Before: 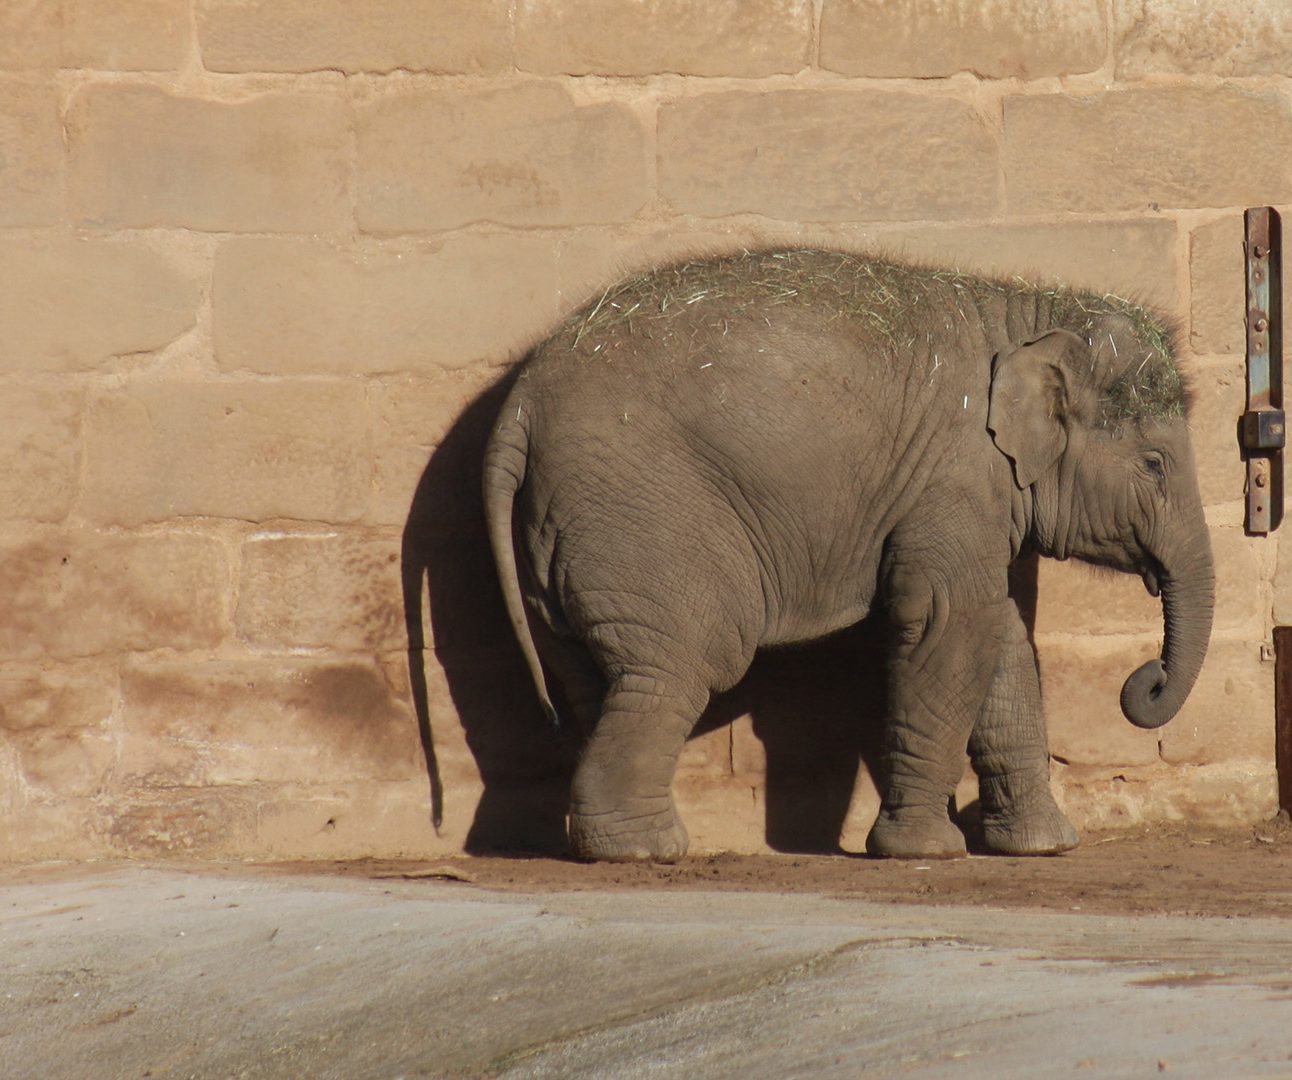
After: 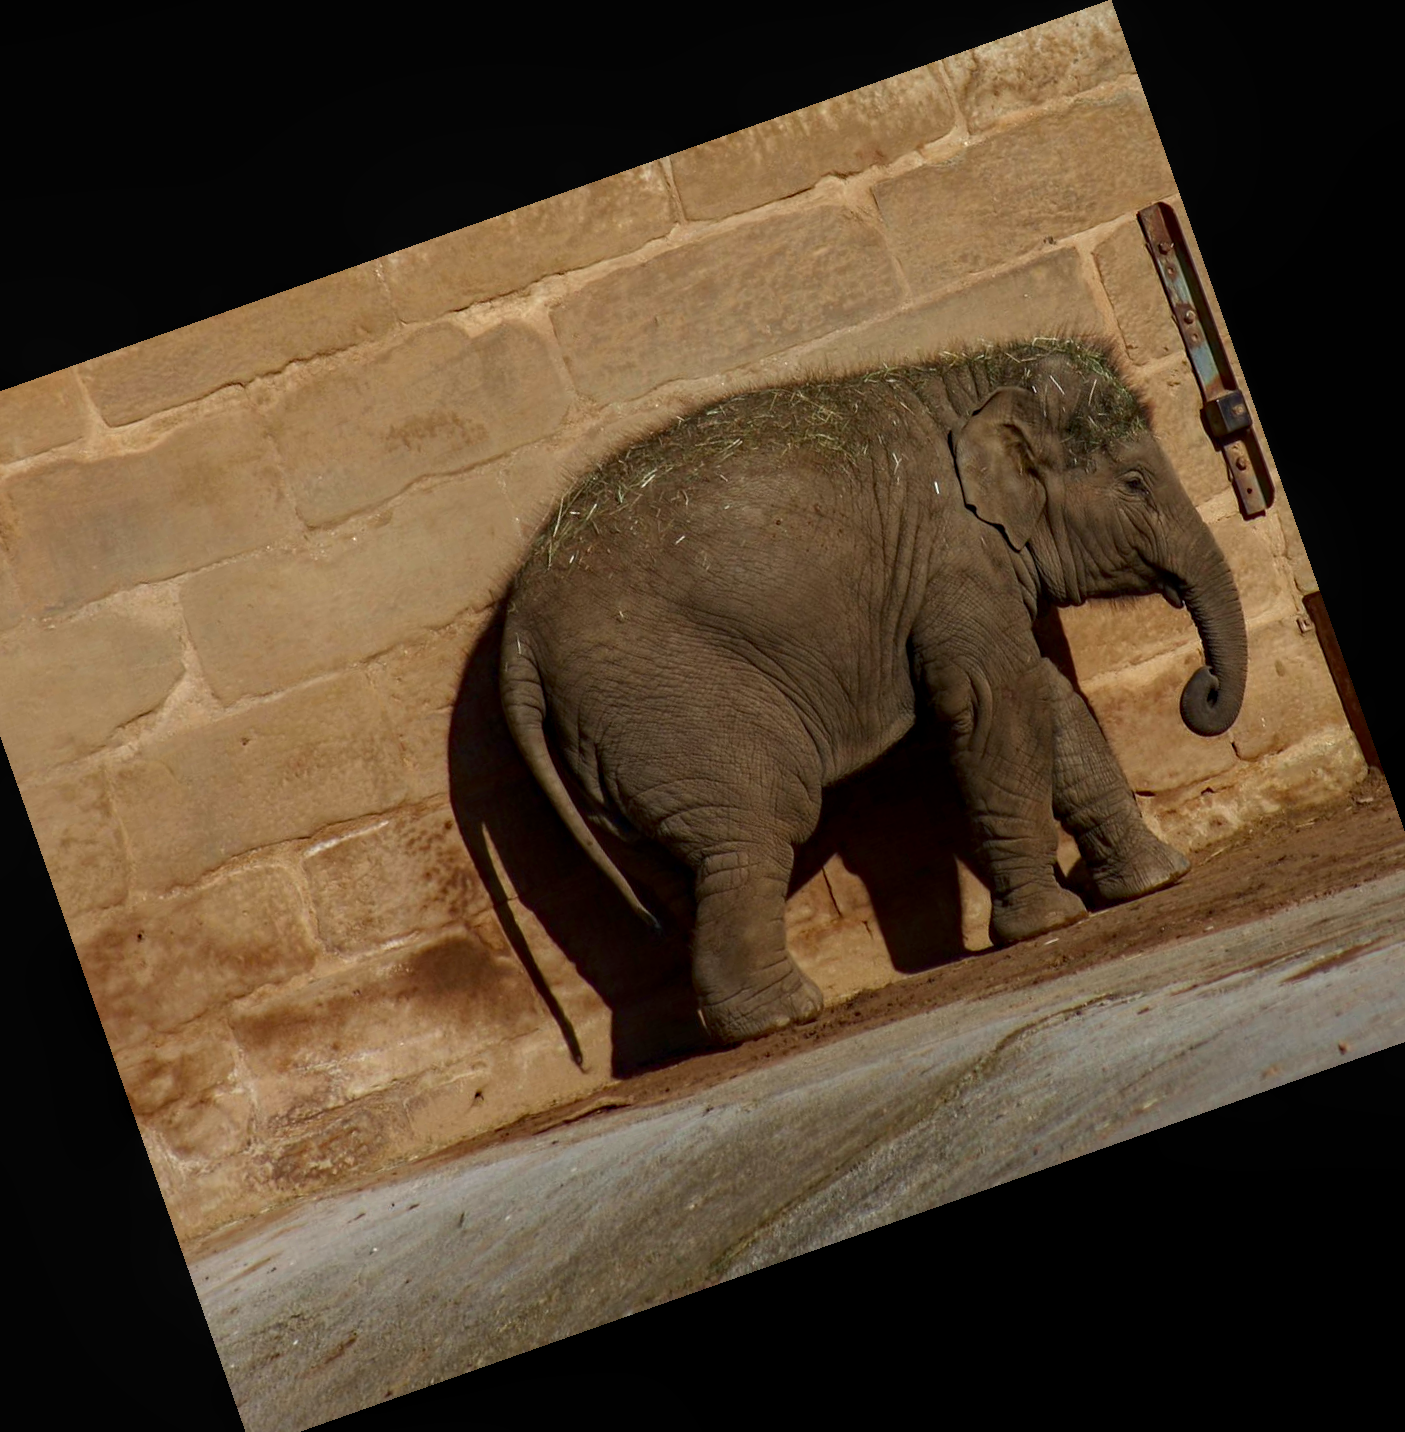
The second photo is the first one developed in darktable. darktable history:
crop and rotate: angle 19.43°, left 6.812%, right 4.125%, bottom 1.087%
local contrast: detail 115%
contrast brightness saturation: brightness -0.2, saturation 0.08
haze removal: strength 0.29, distance 0.25, compatibility mode true, adaptive false
